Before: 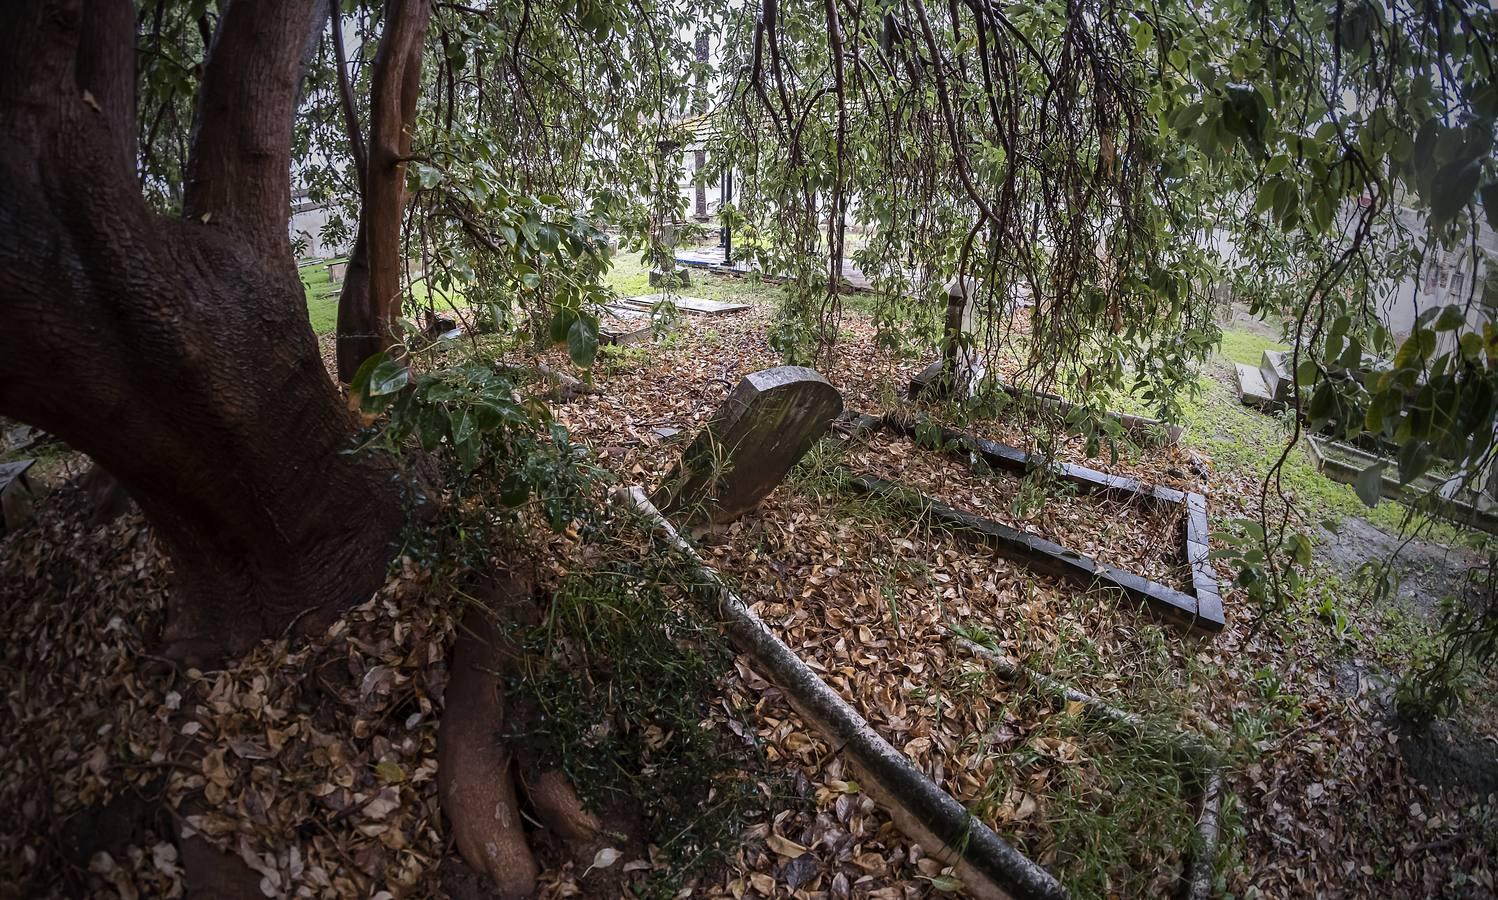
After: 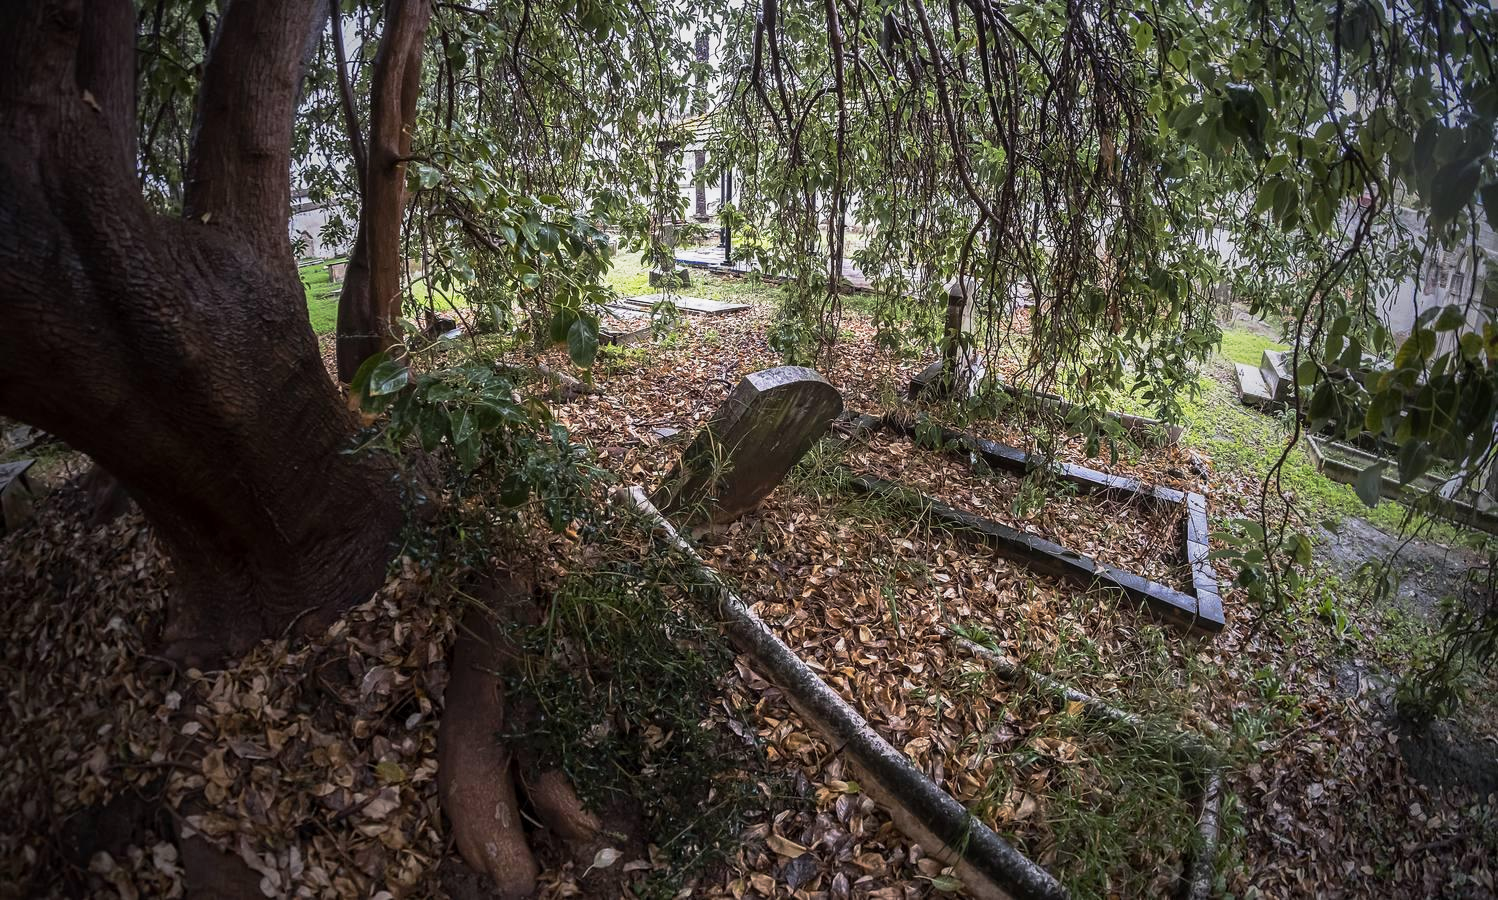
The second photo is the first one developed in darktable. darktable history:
base curve: curves: ch0 [(0, 0) (0.257, 0.25) (0.482, 0.586) (0.757, 0.871) (1, 1)], preserve colors none
local contrast: detail 110%
